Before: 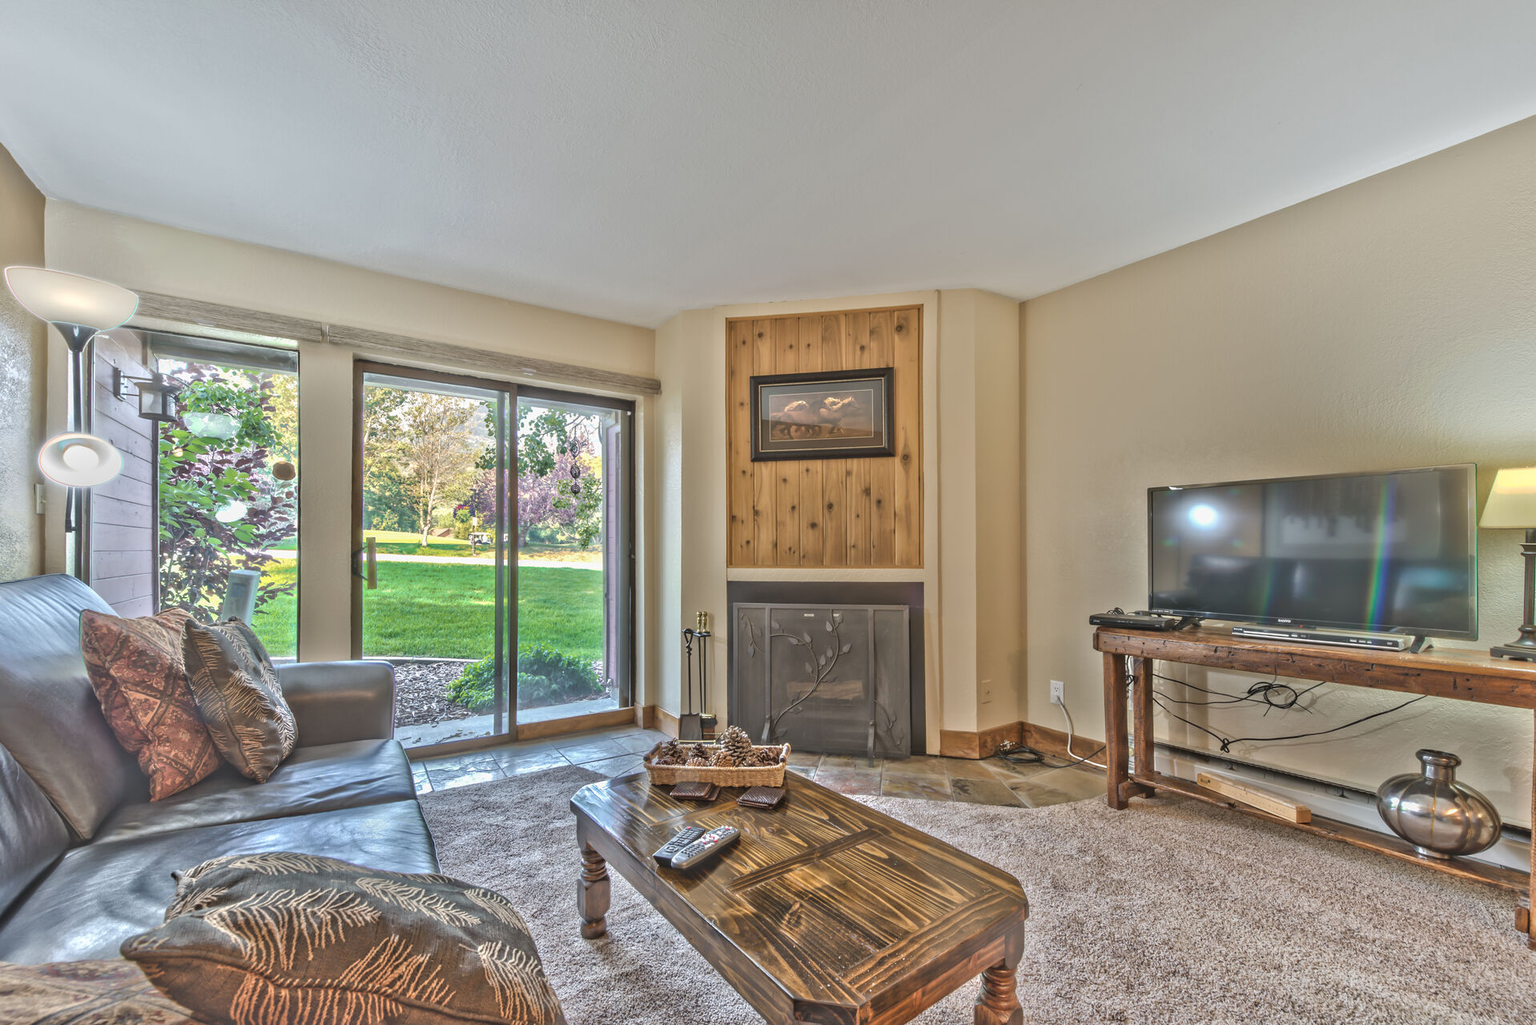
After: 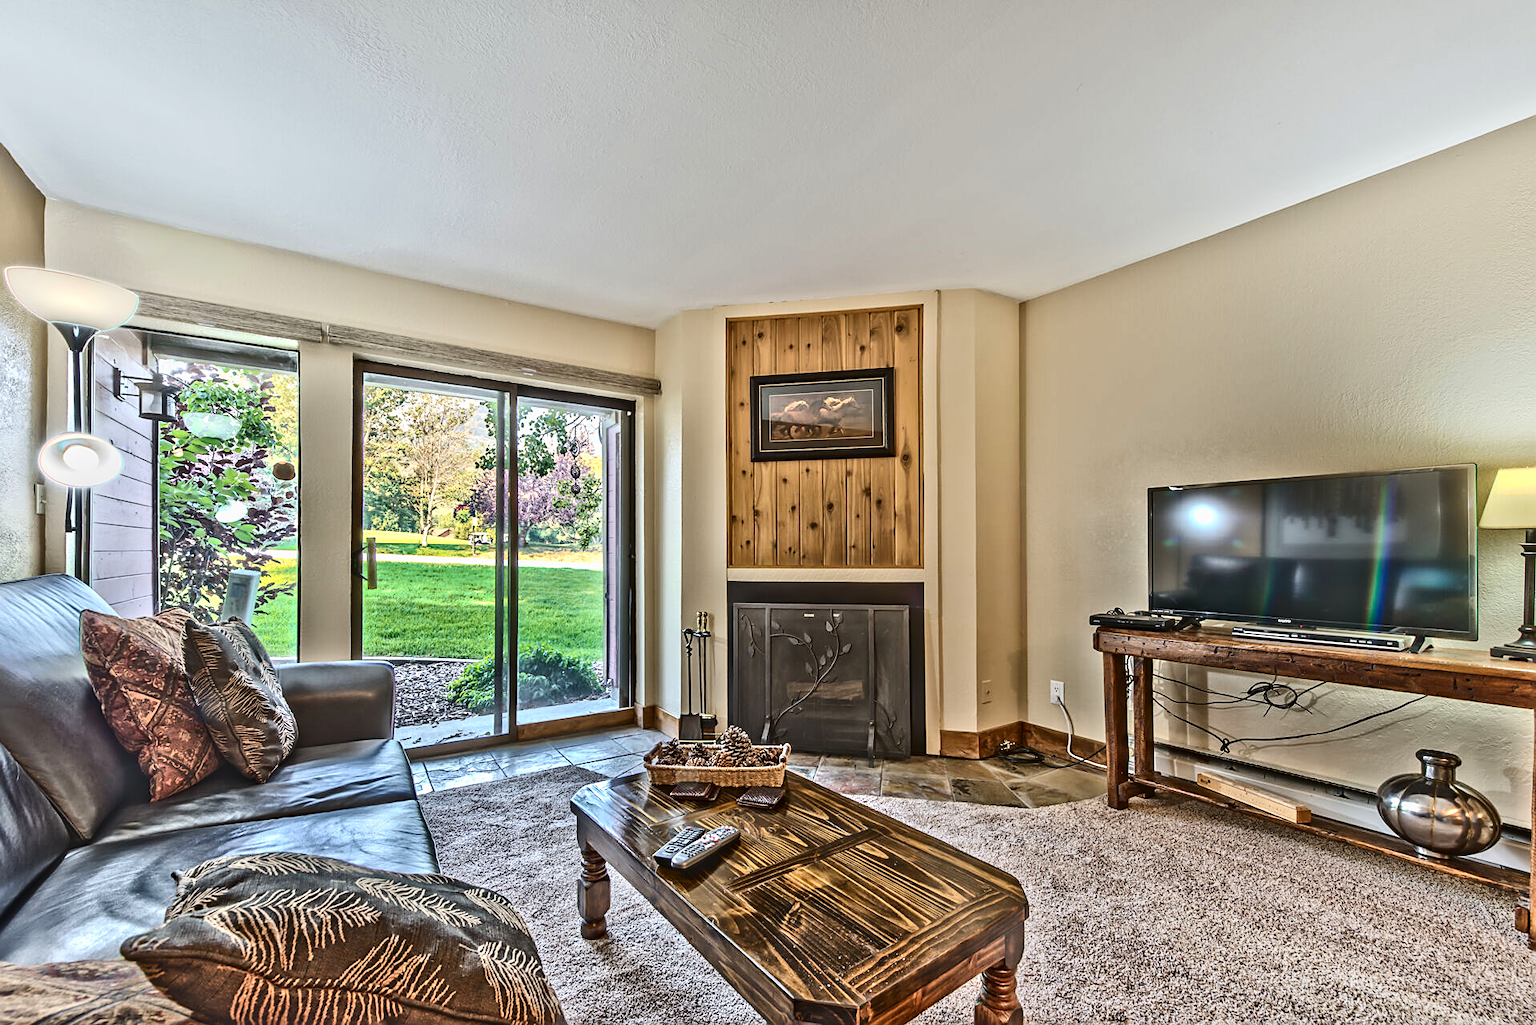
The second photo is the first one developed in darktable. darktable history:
sharpen: on, module defaults
contrast brightness saturation: contrast 0.32, brightness -0.08, saturation 0.17
